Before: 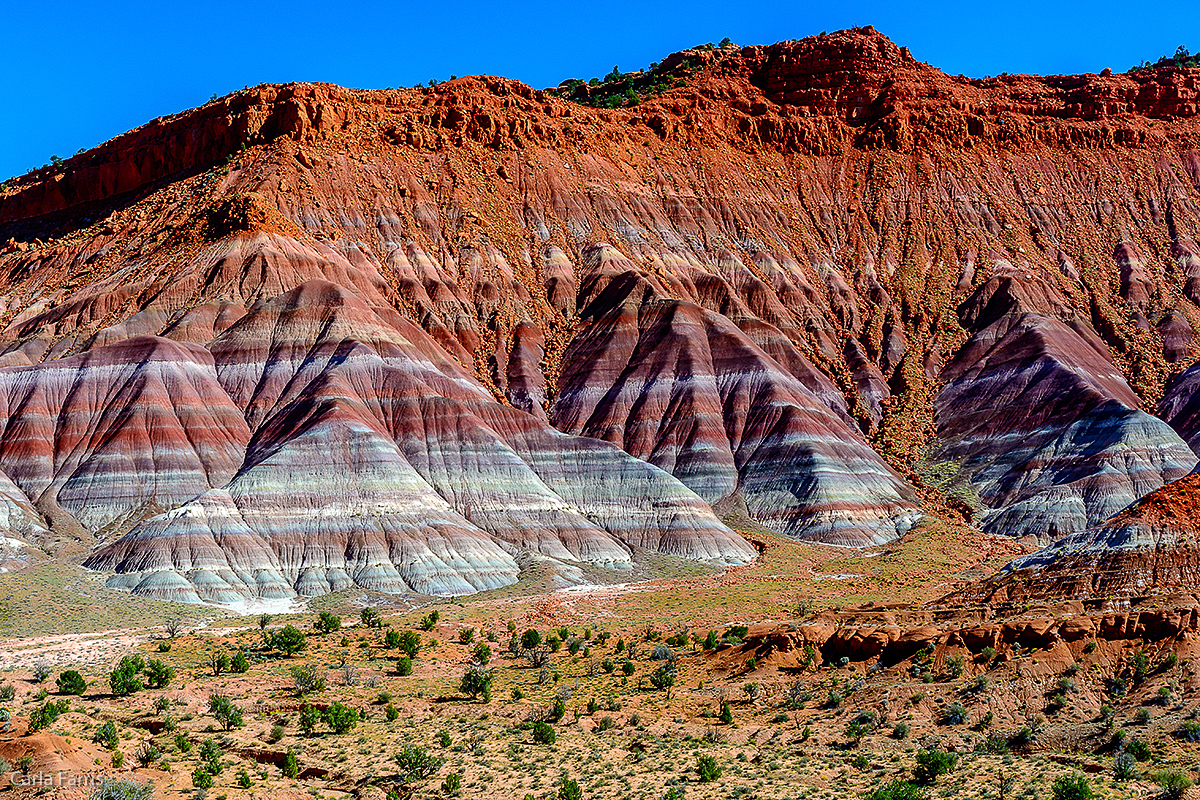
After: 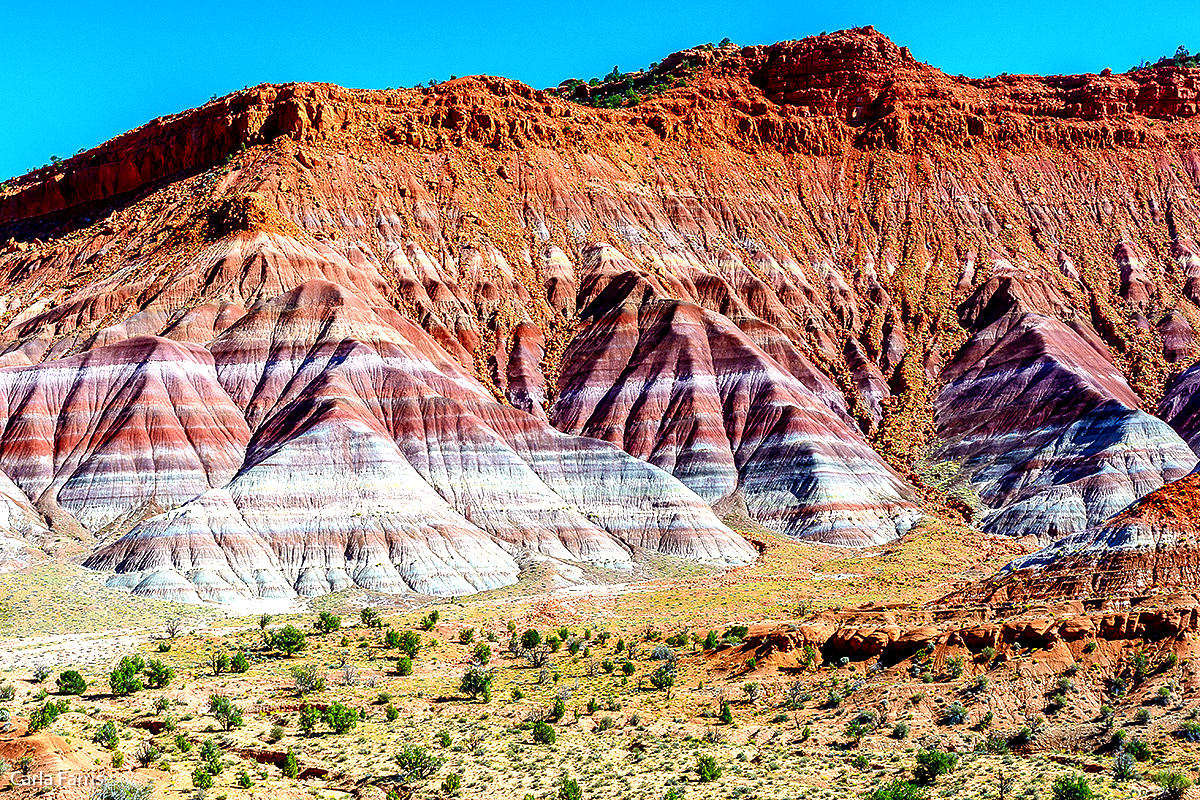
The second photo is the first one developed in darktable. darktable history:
local contrast: highlights 100%, shadows 100%, detail 120%, midtone range 0.2
exposure: black level correction 0.001, exposure 1.05 EV, compensate exposure bias true, compensate highlight preservation false
